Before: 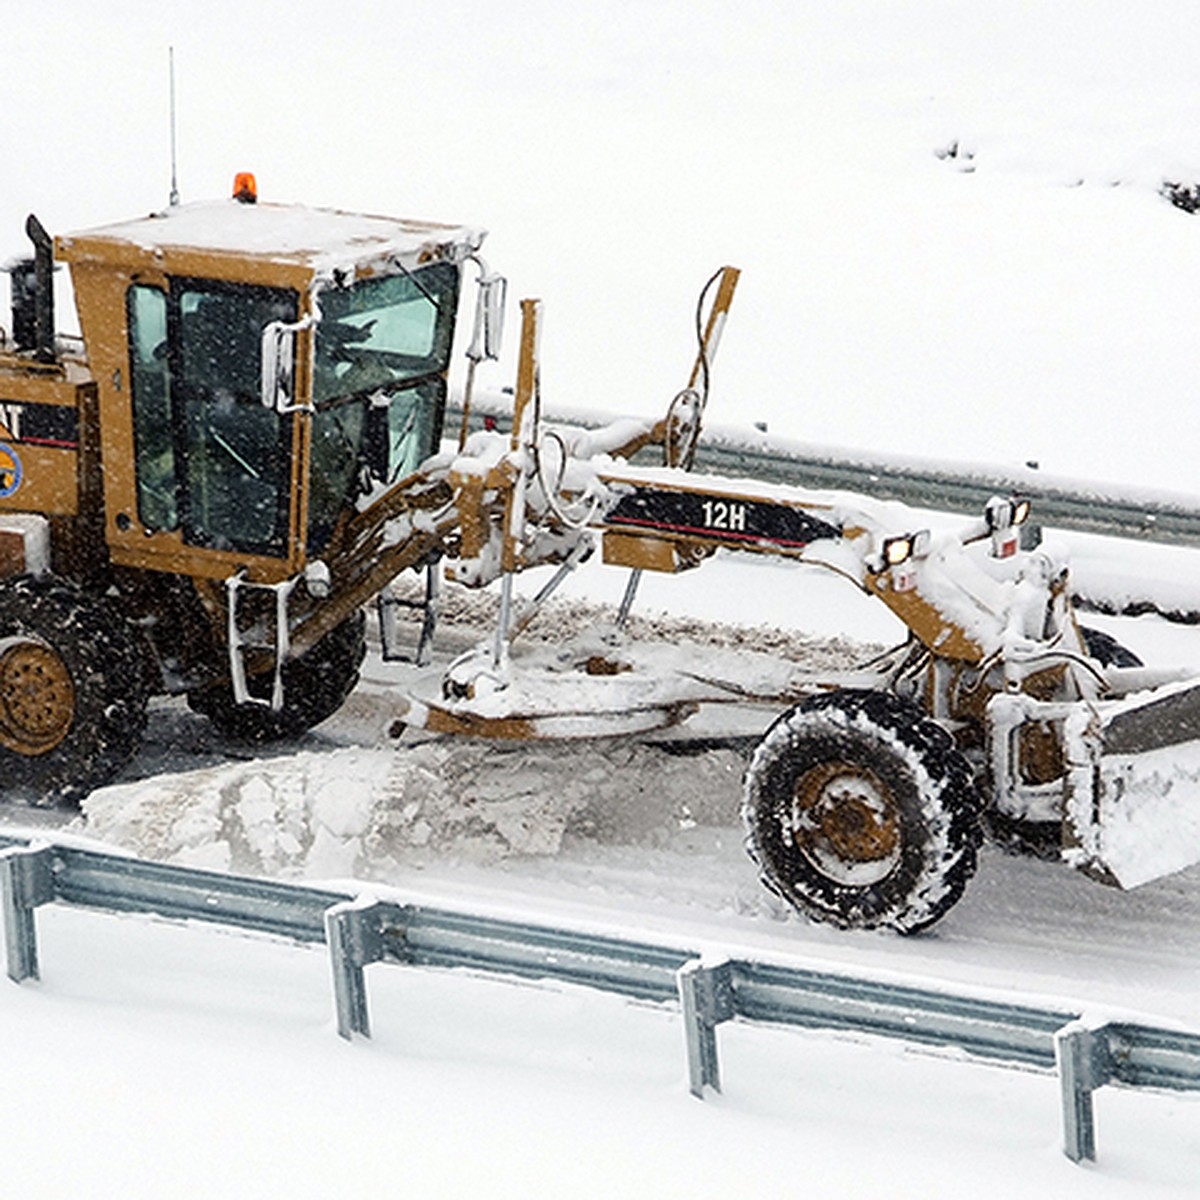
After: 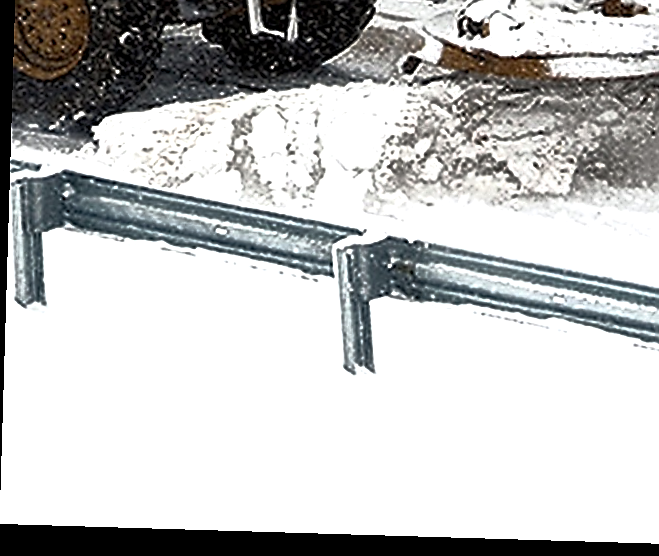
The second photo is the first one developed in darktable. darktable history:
rotate and perspective: rotation 1.72°, automatic cropping off
tone equalizer: on, module defaults
sharpen: radius 1.4, amount 1.25, threshold 0.7
crop and rotate: top 54.778%, right 46.61%, bottom 0.159%
local contrast: highlights 100%, shadows 100%, detail 120%, midtone range 0.2
exposure: black level correction 0, exposure 0.7 EV, compensate exposure bias true, compensate highlight preservation false
base curve: curves: ch0 [(0, 0) (0.564, 0.291) (0.802, 0.731) (1, 1)]
